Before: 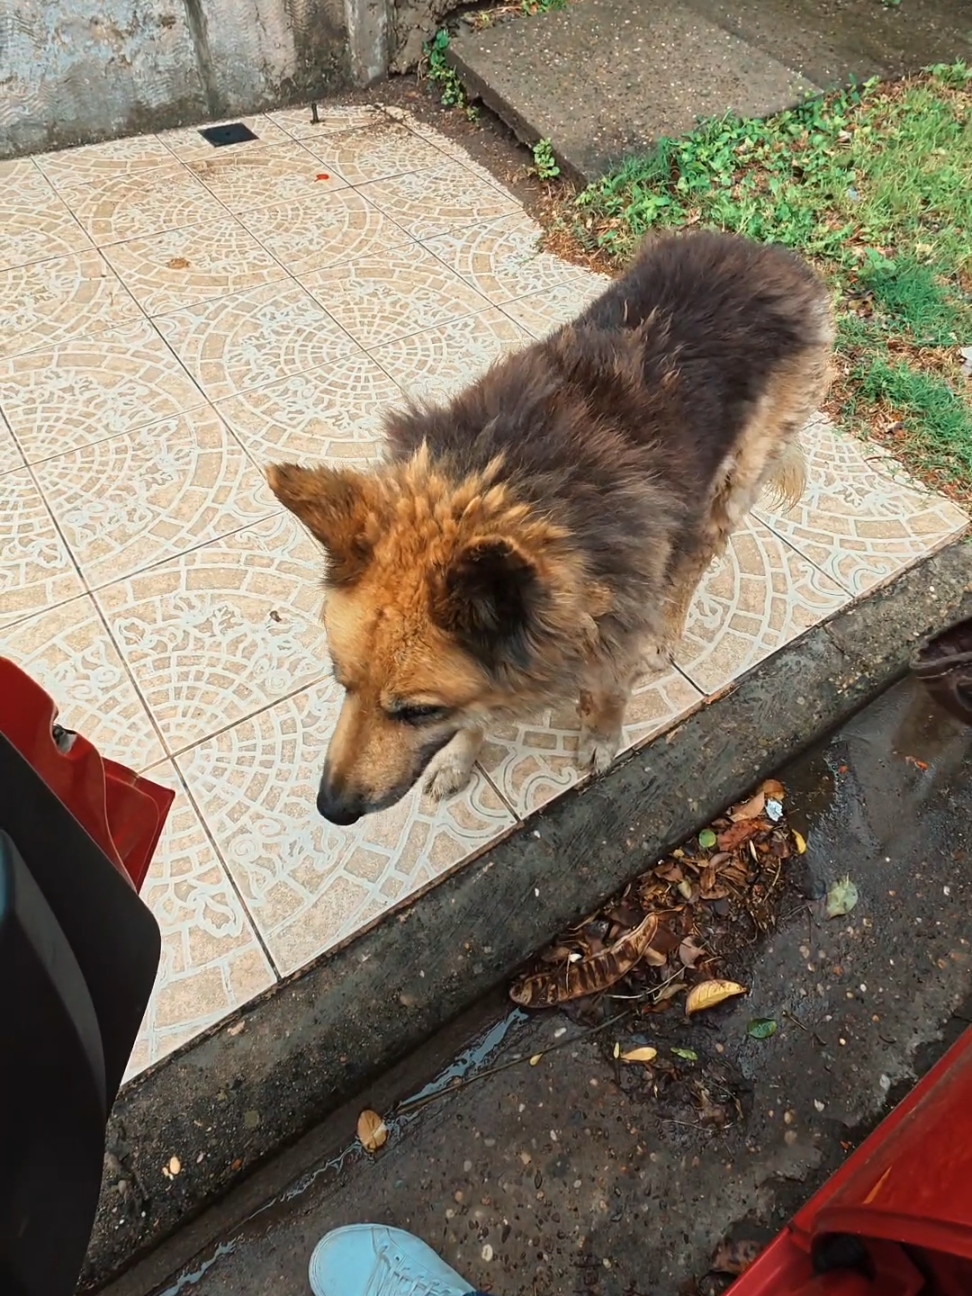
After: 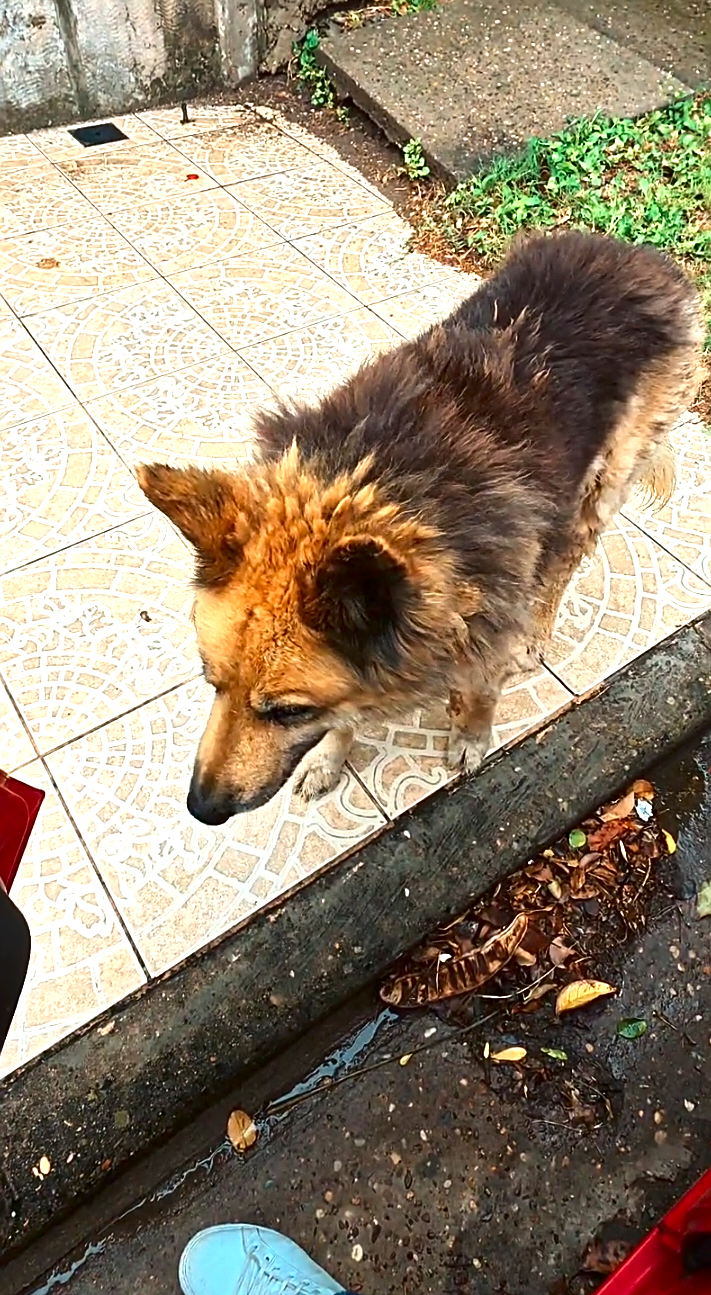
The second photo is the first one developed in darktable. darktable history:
sharpen: amount 0.592
contrast brightness saturation: contrast 0.117, brightness -0.117, saturation 0.199
crop: left 13.475%, top 0%, right 13.293%
exposure: black level correction 0, exposure 0.692 EV, compensate exposure bias true, compensate highlight preservation false
